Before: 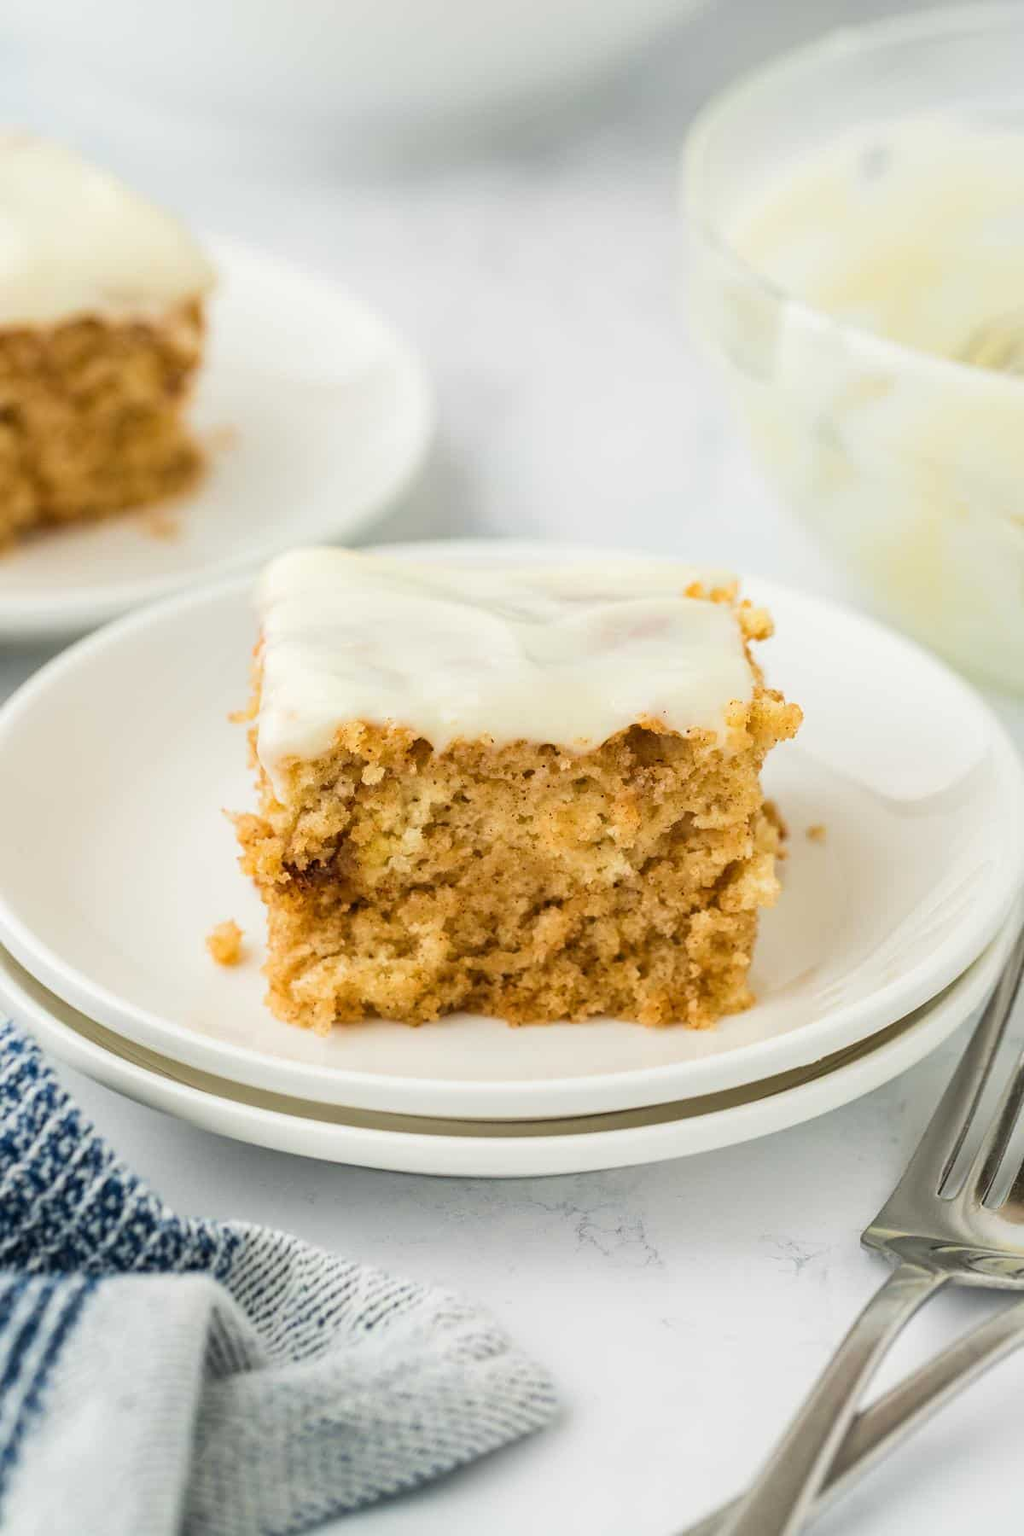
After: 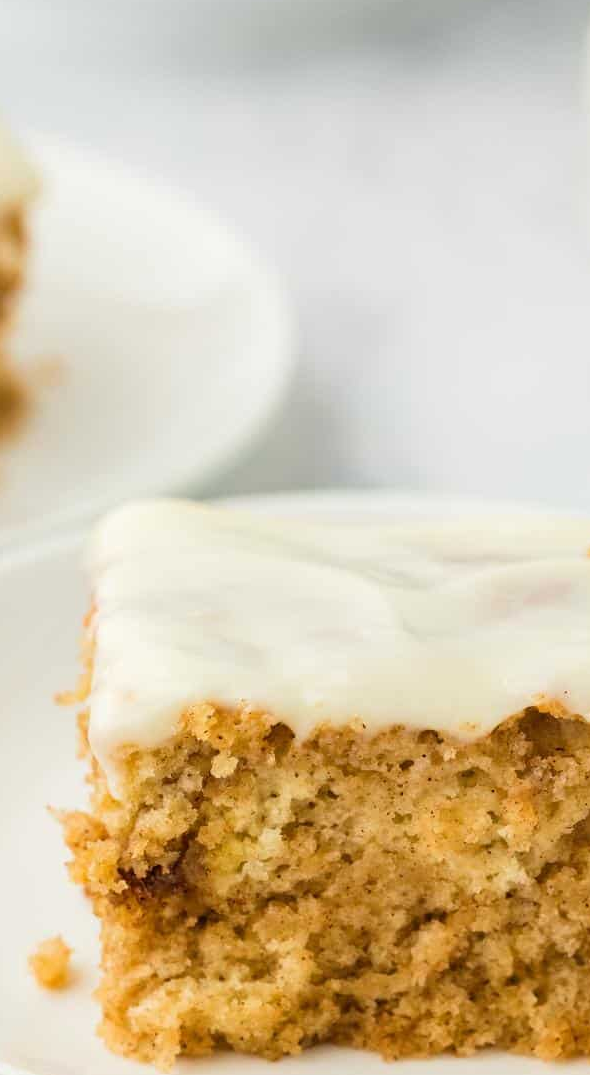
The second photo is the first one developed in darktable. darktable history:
crop: left 17.769%, top 7.895%, right 33.018%, bottom 32.378%
